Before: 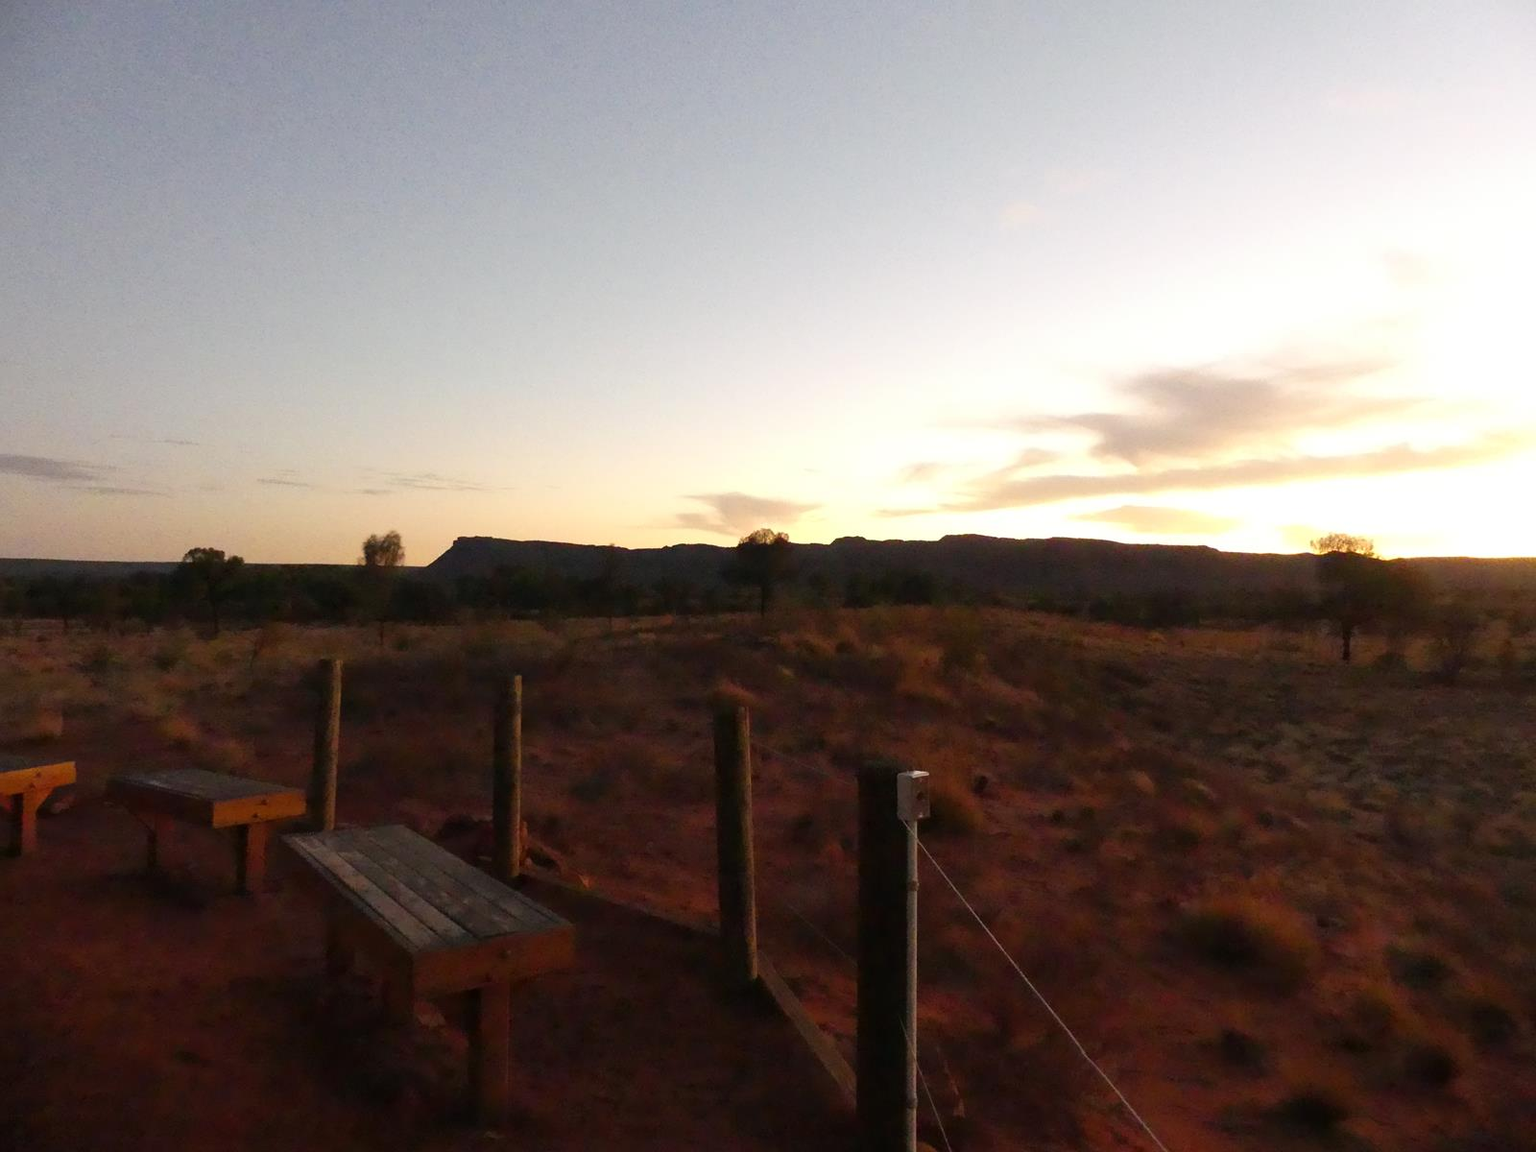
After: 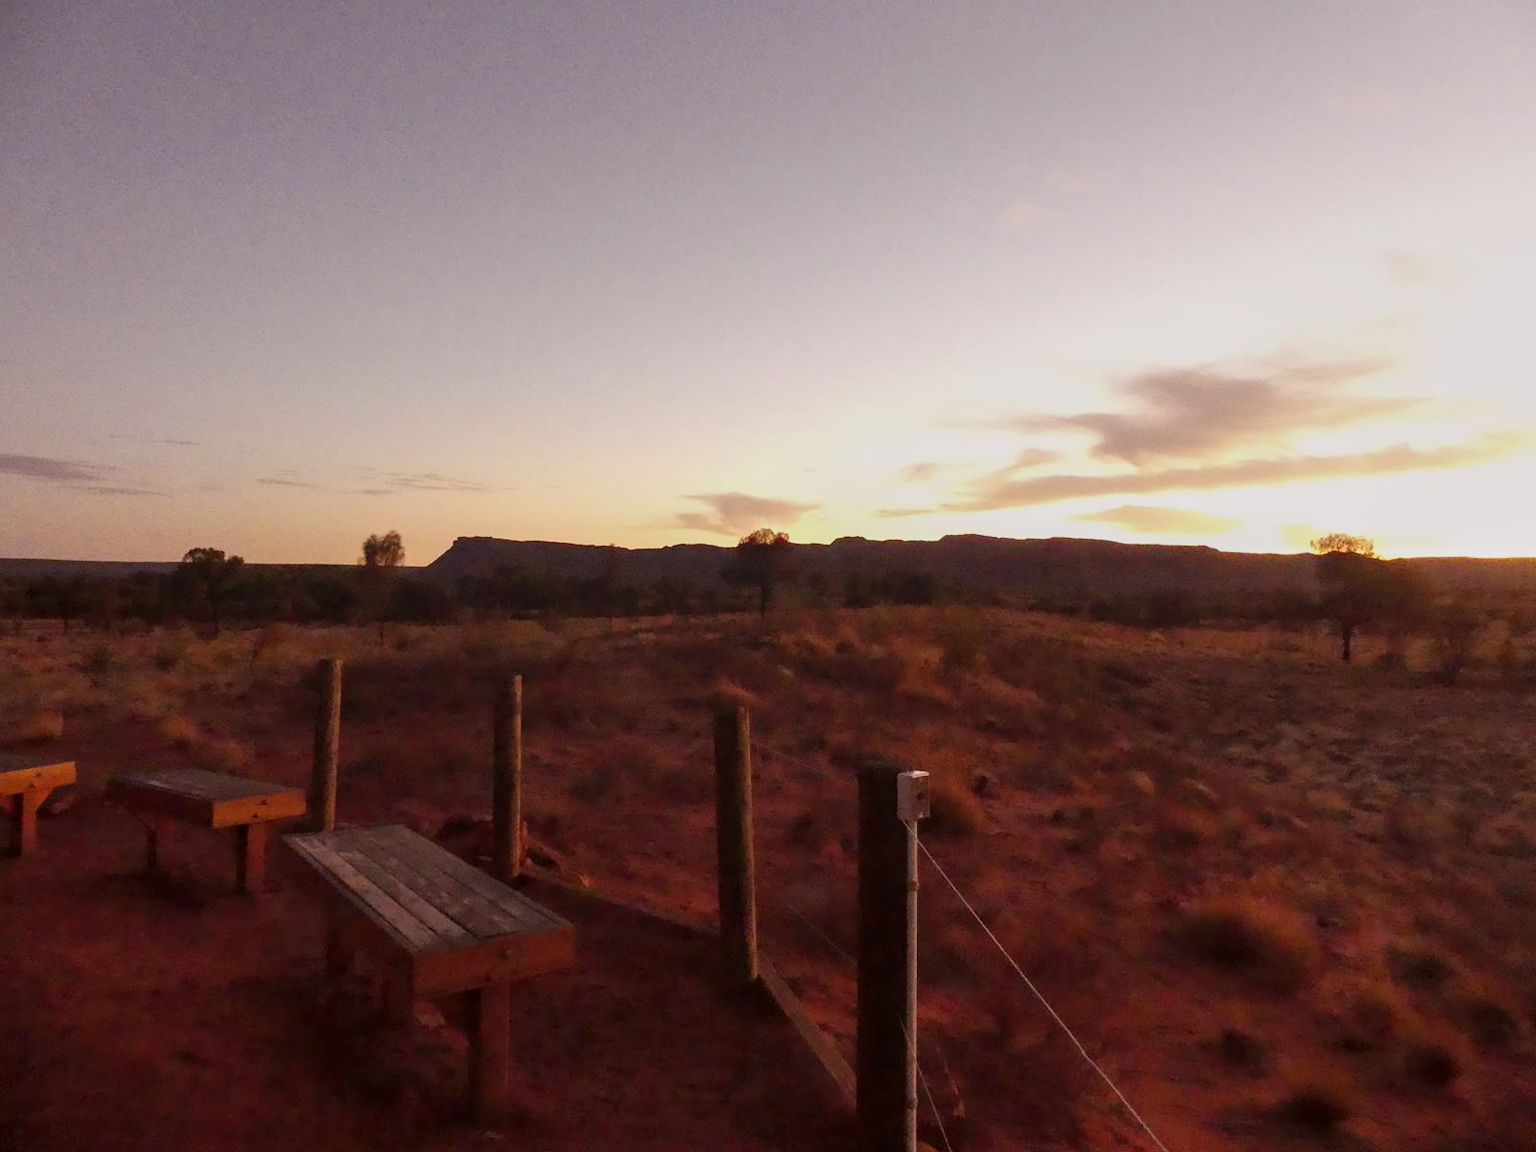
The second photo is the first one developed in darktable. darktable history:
local contrast: on, module defaults
rgb levels: mode RGB, independent channels, levels [[0, 0.474, 1], [0, 0.5, 1], [0, 0.5, 1]]
graduated density: on, module defaults
